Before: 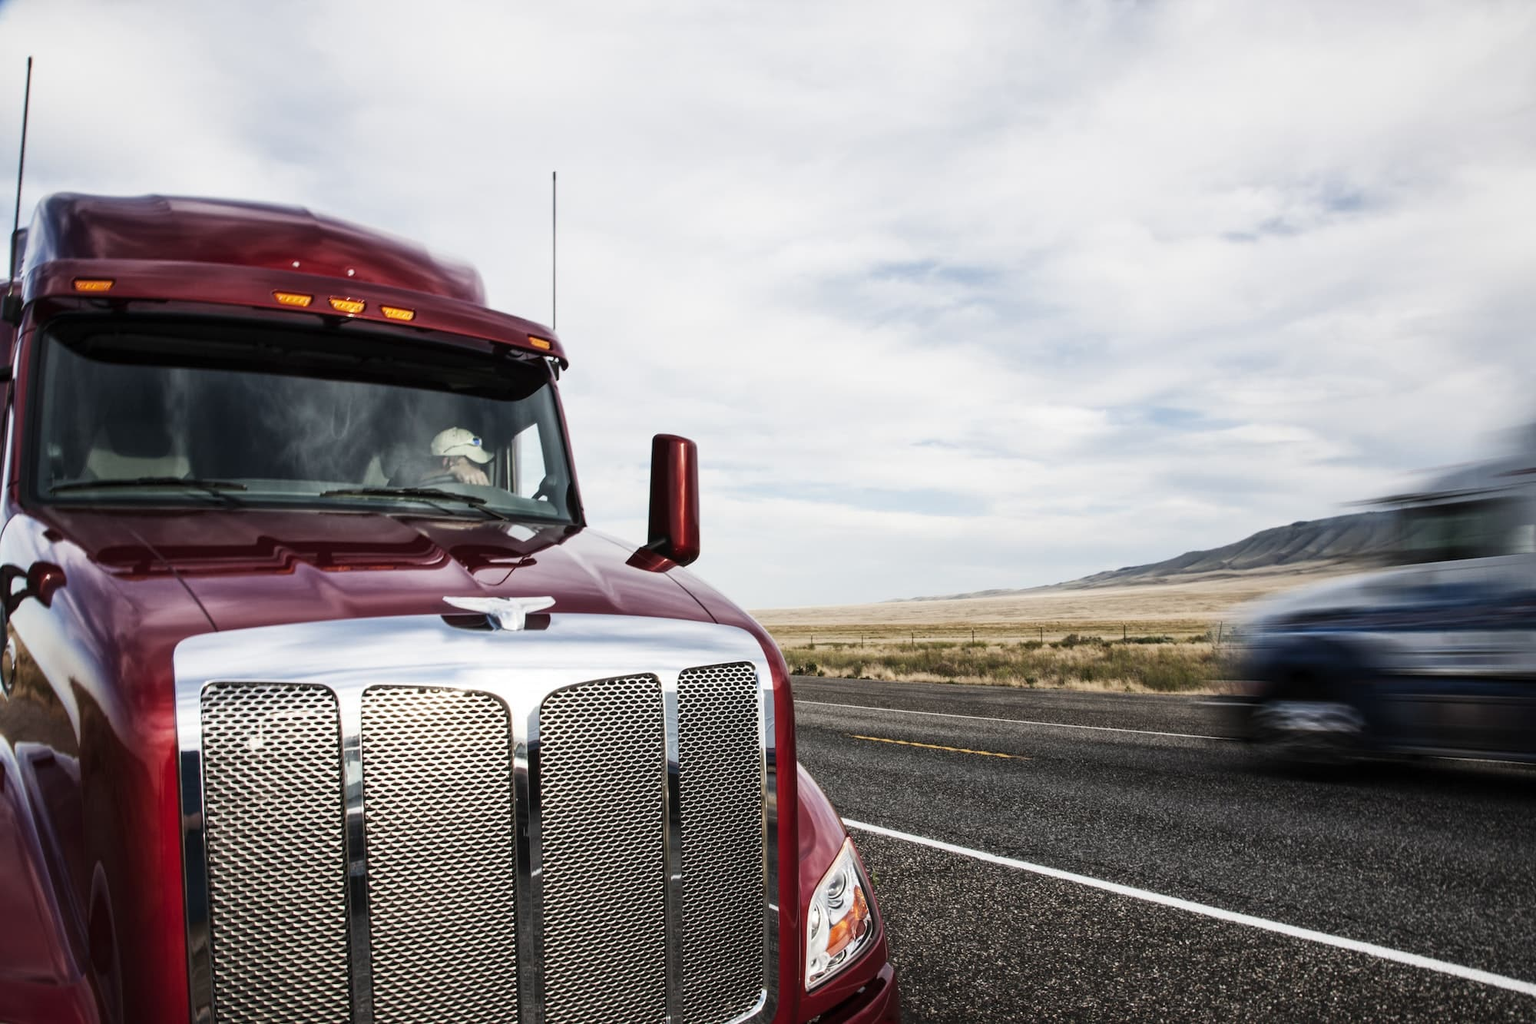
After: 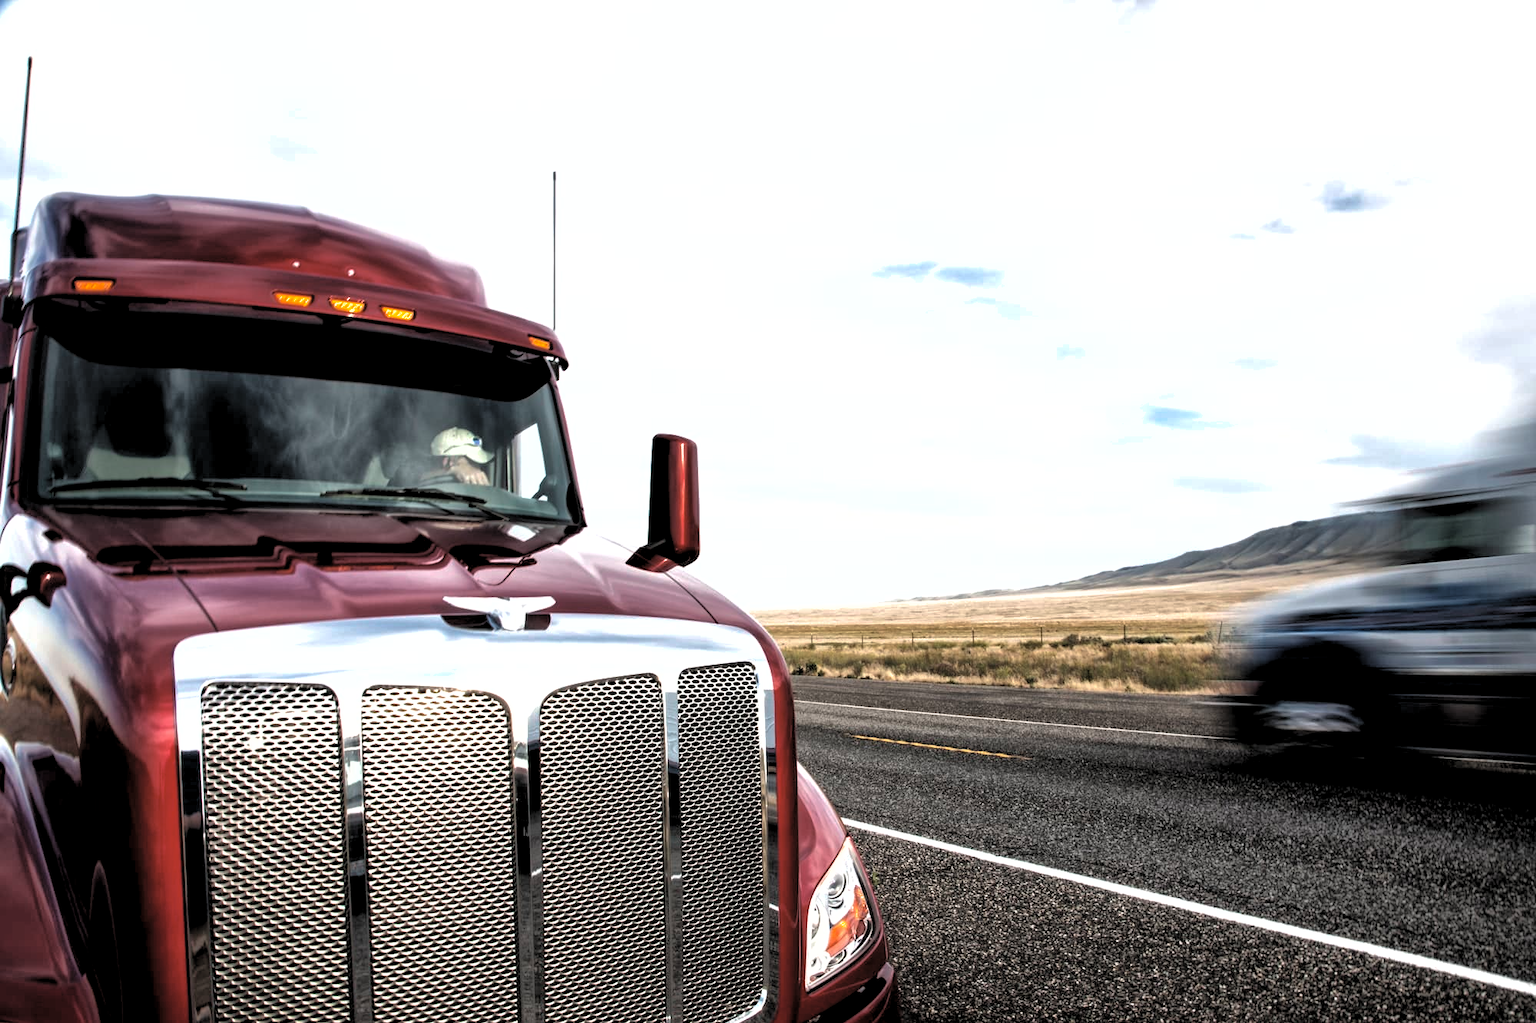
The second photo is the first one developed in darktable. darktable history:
contrast brightness saturation: brightness 0.13
levels: levels [0.129, 0.519, 0.867]
shadows and highlights: on, module defaults
